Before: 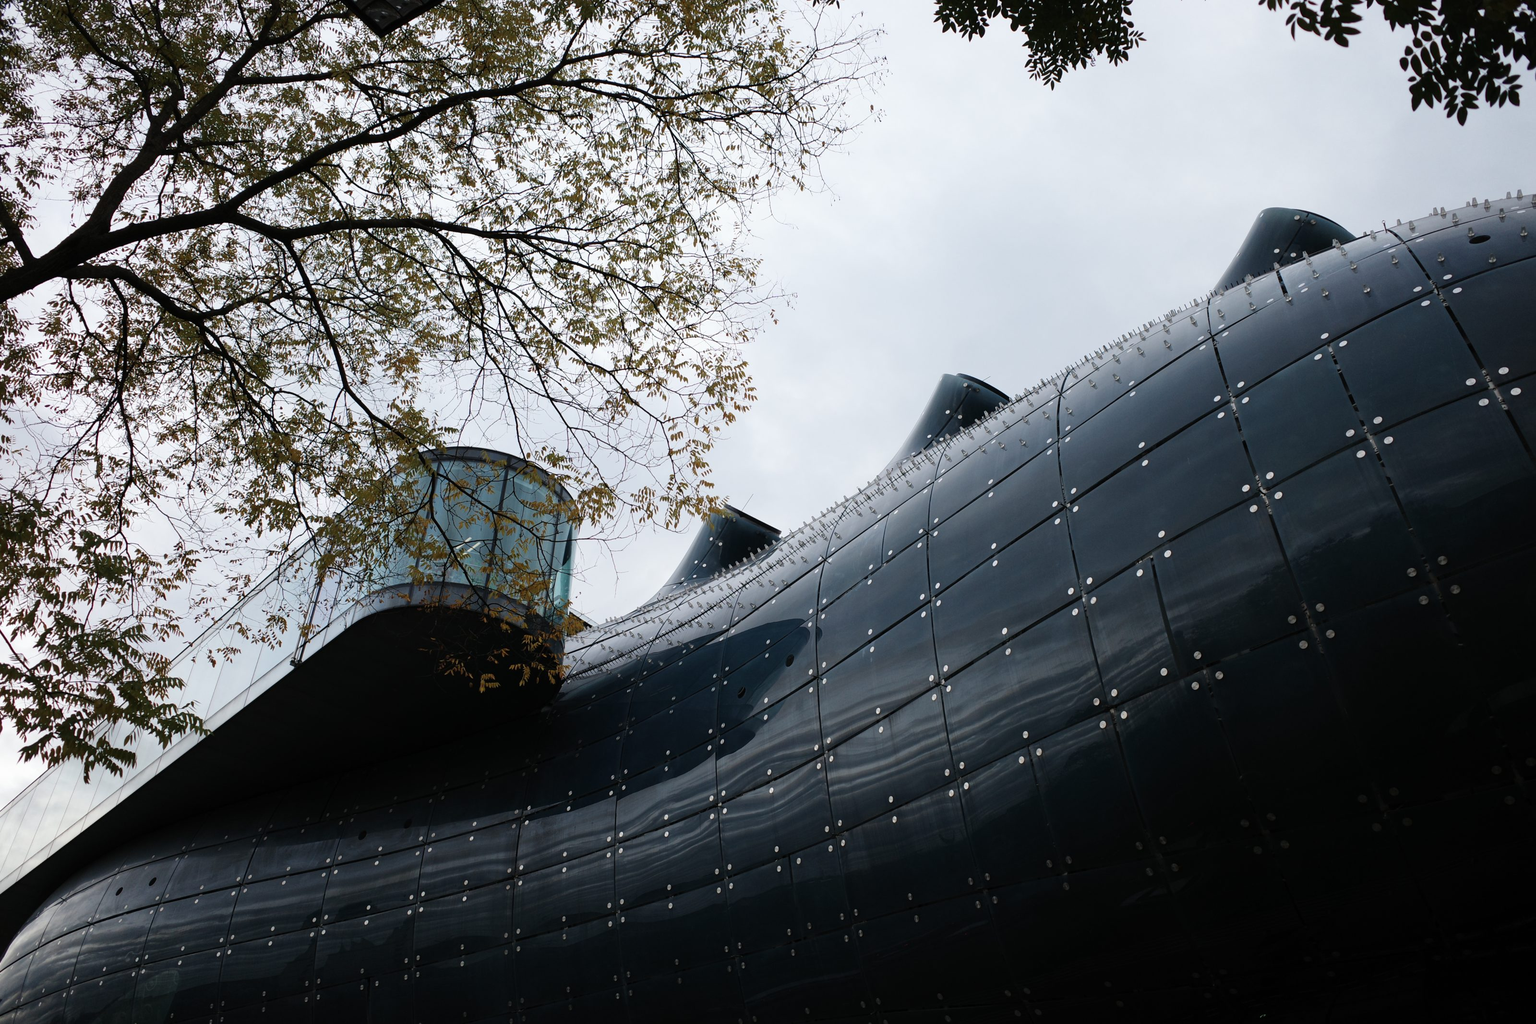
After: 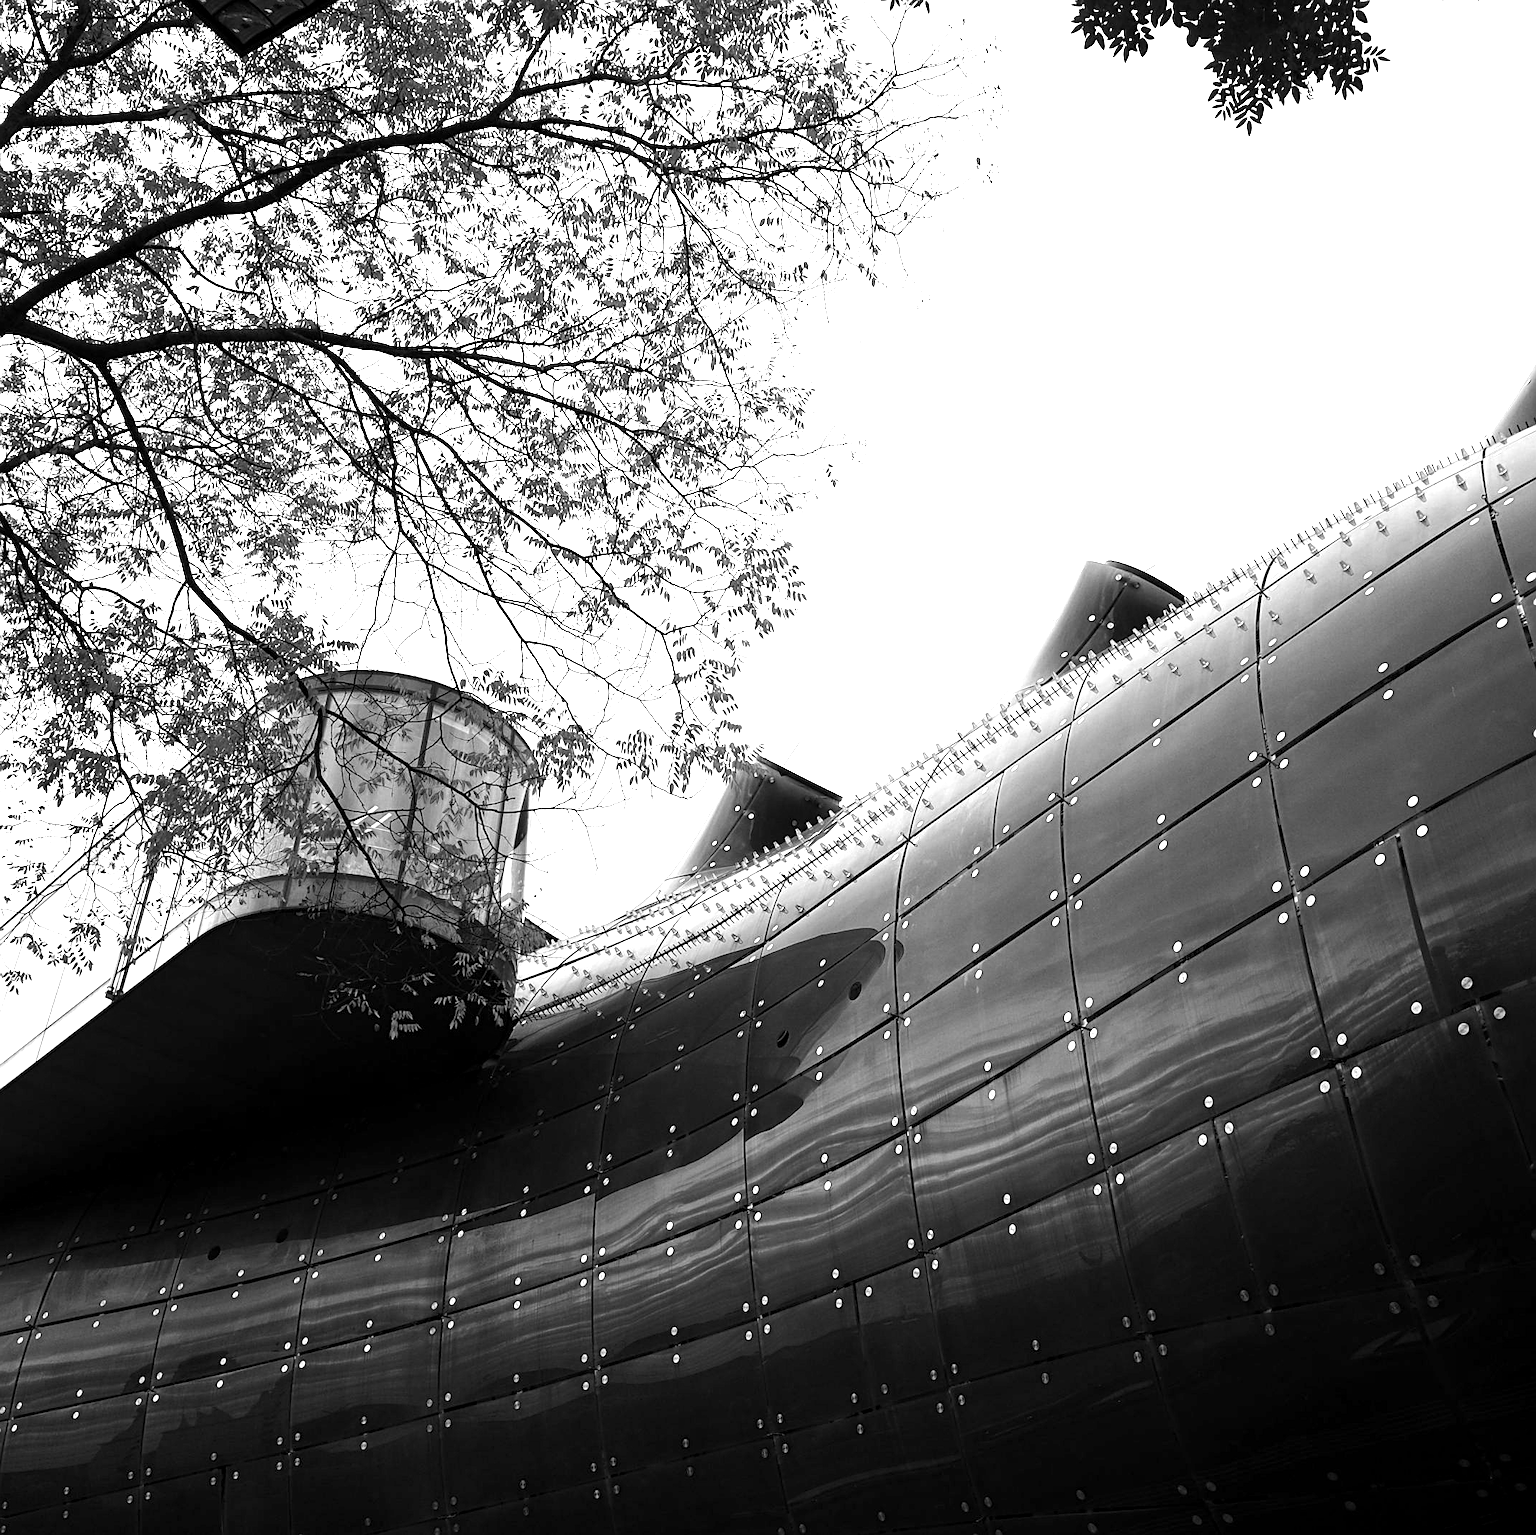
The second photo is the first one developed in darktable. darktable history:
color zones: curves: ch0 [(0, 0.613) (0.01, 0.613) (0.245, 0.448) (0.498, 0.529) (0.642, 0.665) (0.879, 0.777) (0.99, 0.613)]; ch1 [(0, 0) (0.143, 0) (0.286, 0) (0.429, 0) (0.571, 0) (0.714, 0) (0.857, 0)]
exposure: black level correction 0.001, exposure 0.963 EV, compensate highlight preservation false
local contrast: highlights 104%, shadows 99%, detail 119%, midtone range 0.2
crop and rotate: left 14.34%, right 18.978%
sharpen: on, module defaults
